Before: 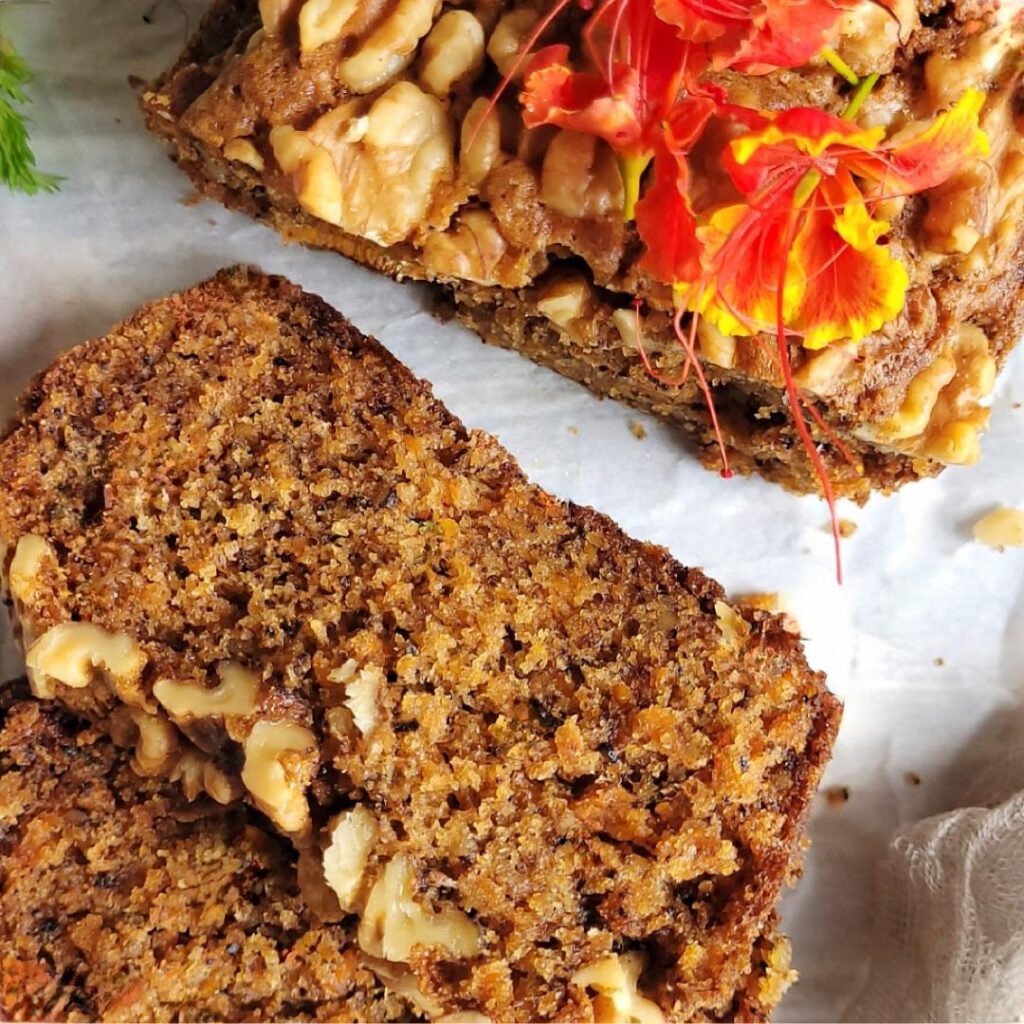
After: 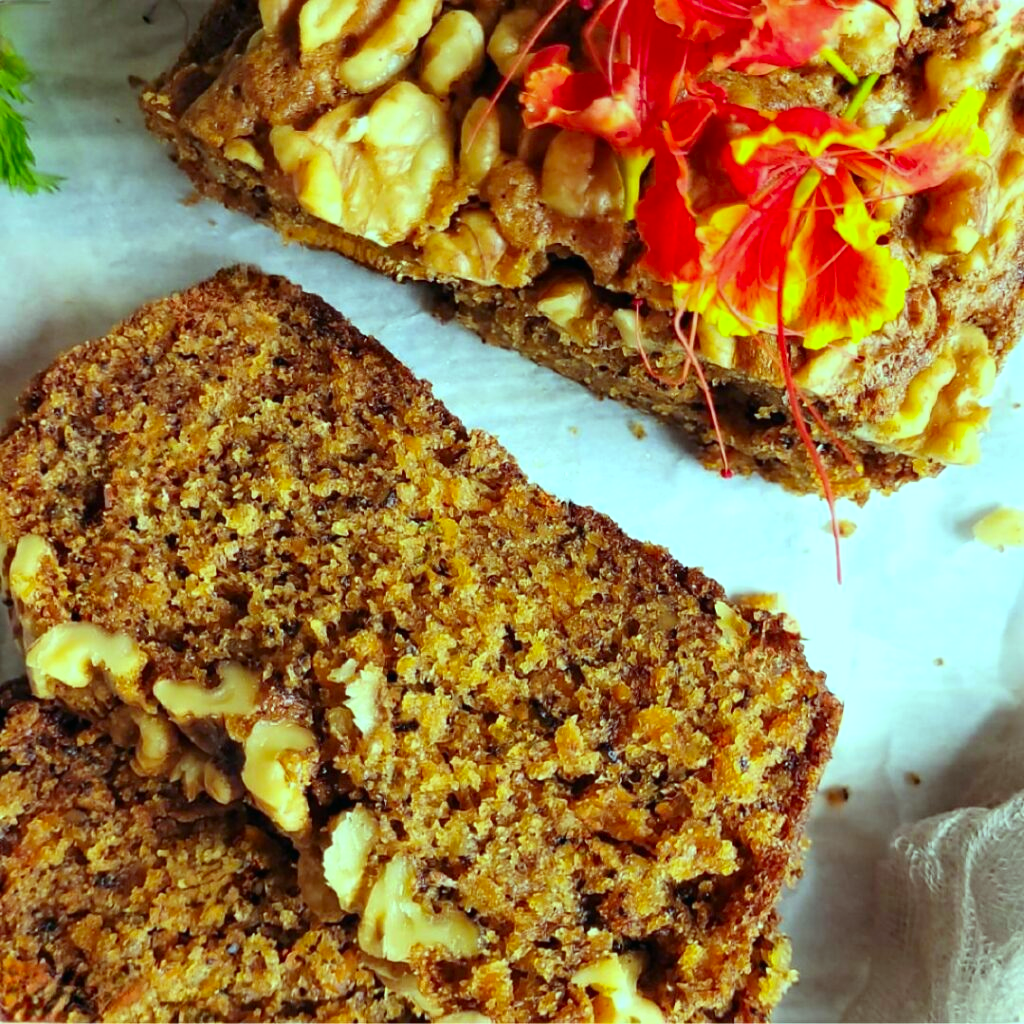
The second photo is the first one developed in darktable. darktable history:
color balance: mode lift, gamma, gain (sRGB), lift [0.997, 0.979, 1.021, 1.011], gamma [1, 1.084, 0.916, 0.998], gain [1, 0.87, 1.13, 1.101], contrast 4.55%, contrast fulcrum 38.24%, output saturation 104.09%
contrast brightness saturation: contrast 0.09, saturation 0.28
